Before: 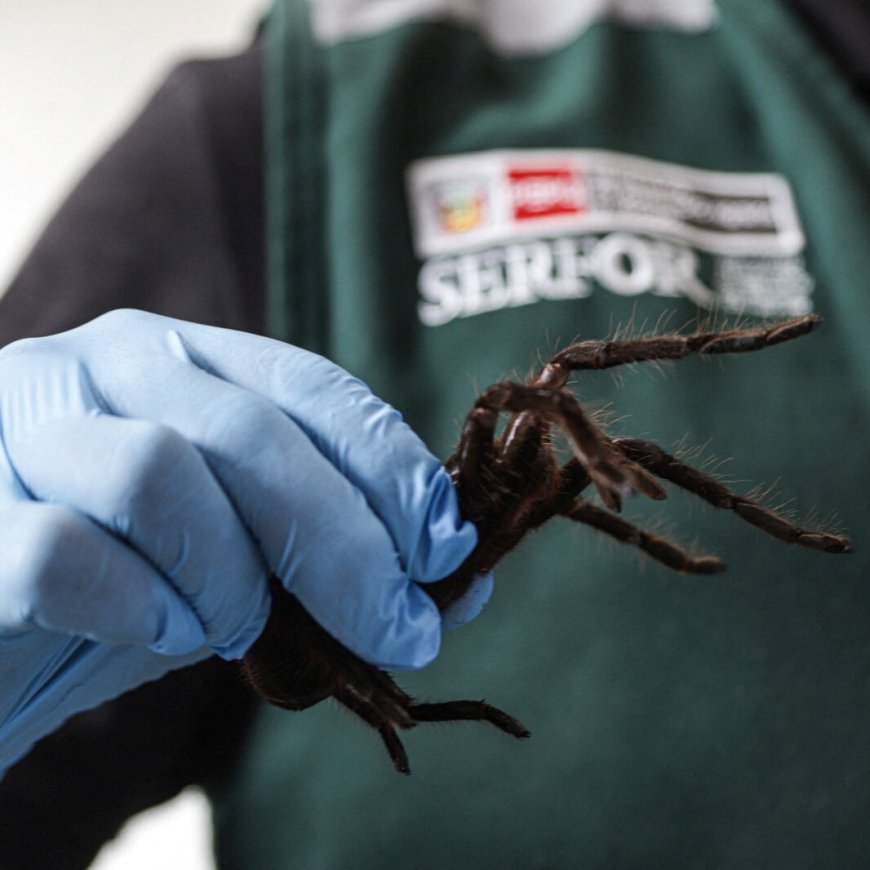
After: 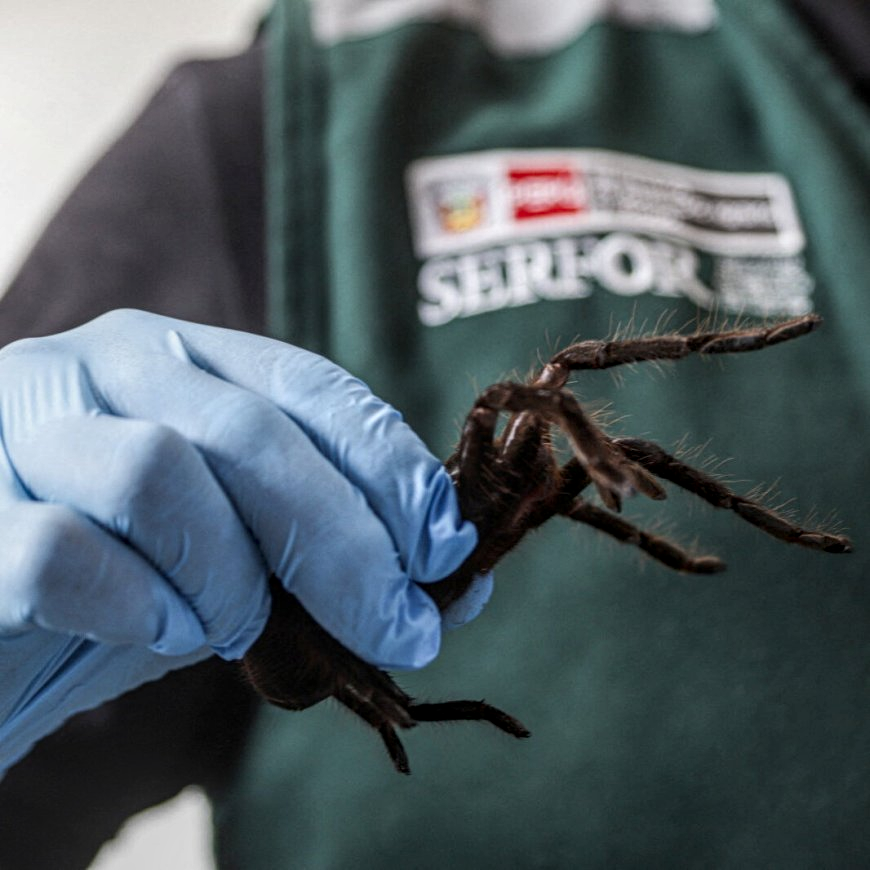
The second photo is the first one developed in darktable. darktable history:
exposure: compensate highlight preservation false
local contrast: highlights 1%, shadows 3%, detail 134%
